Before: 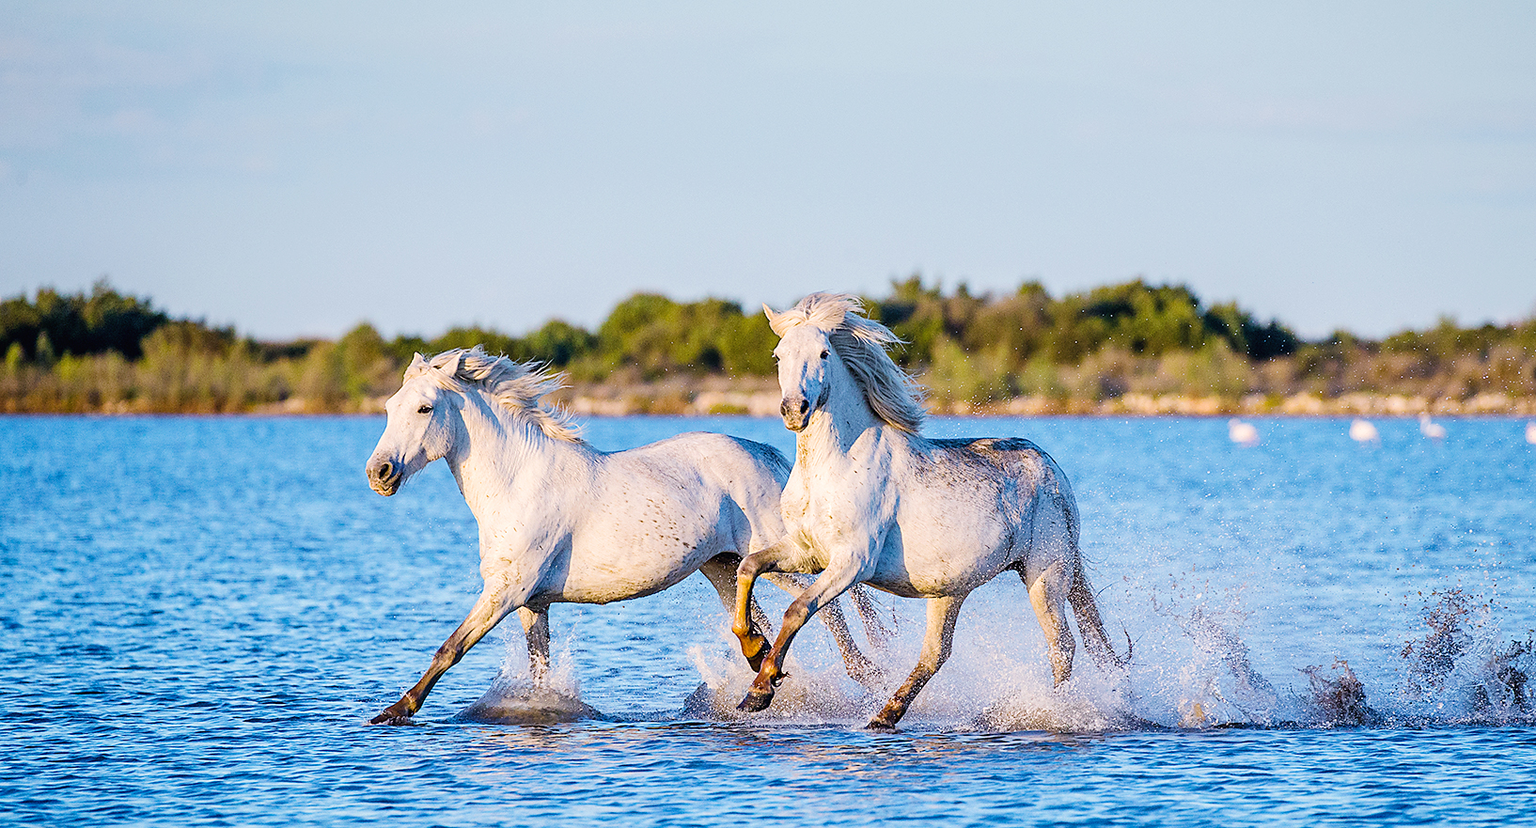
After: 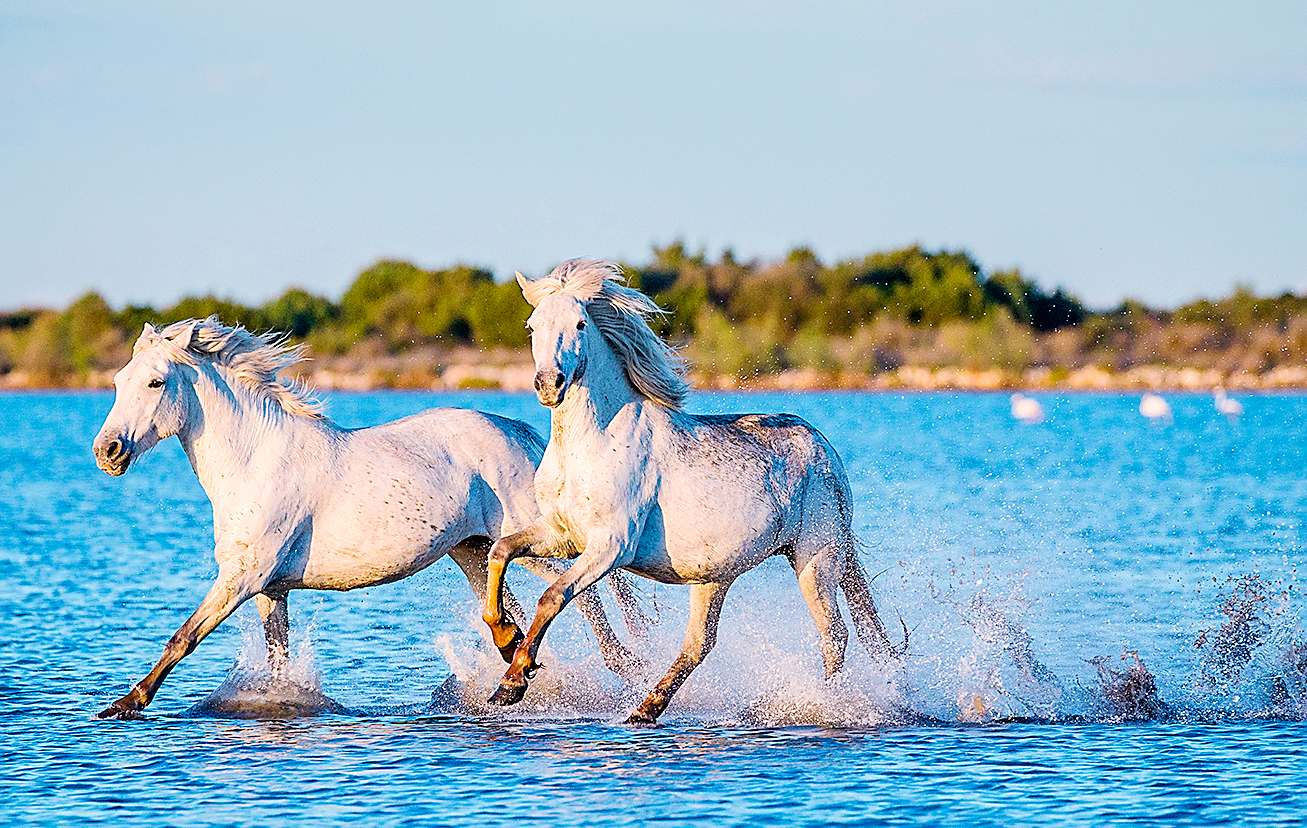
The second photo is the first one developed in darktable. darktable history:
crop and rotate: left 18.165%, top 5.95%, right 1.837%
sharpen: on, module defaults
